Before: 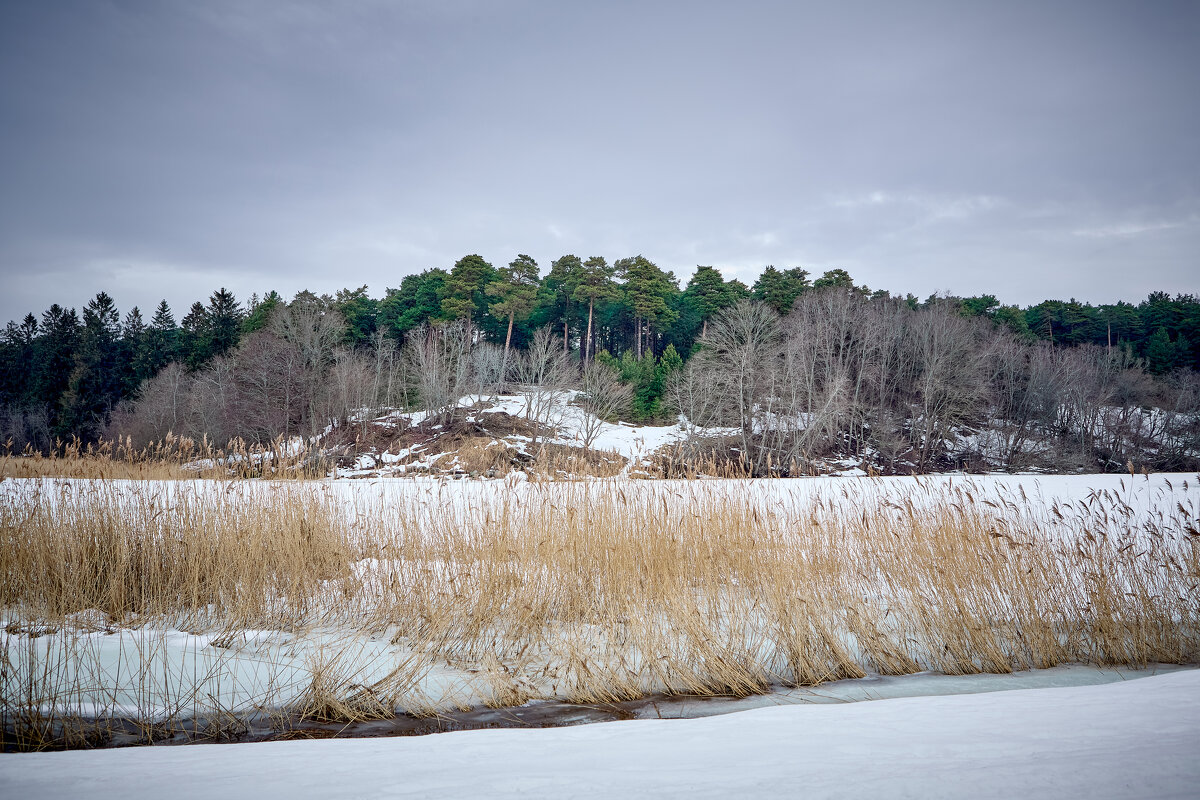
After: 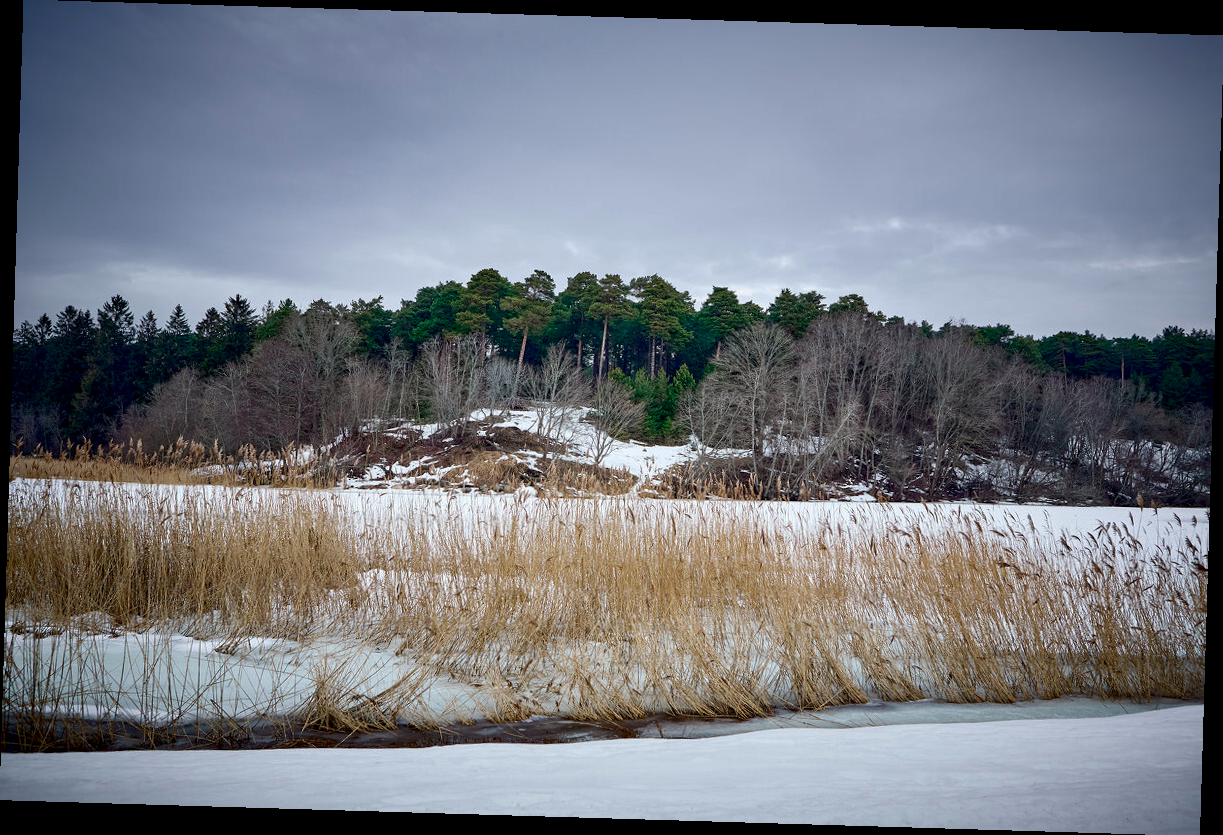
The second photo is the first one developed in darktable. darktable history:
rotate and perspective: rotation 1.72°, automatic cropping off
tone equalizer: on, module defaults
contrast brightness saturation: brightness -0.2, saturation 0.08
